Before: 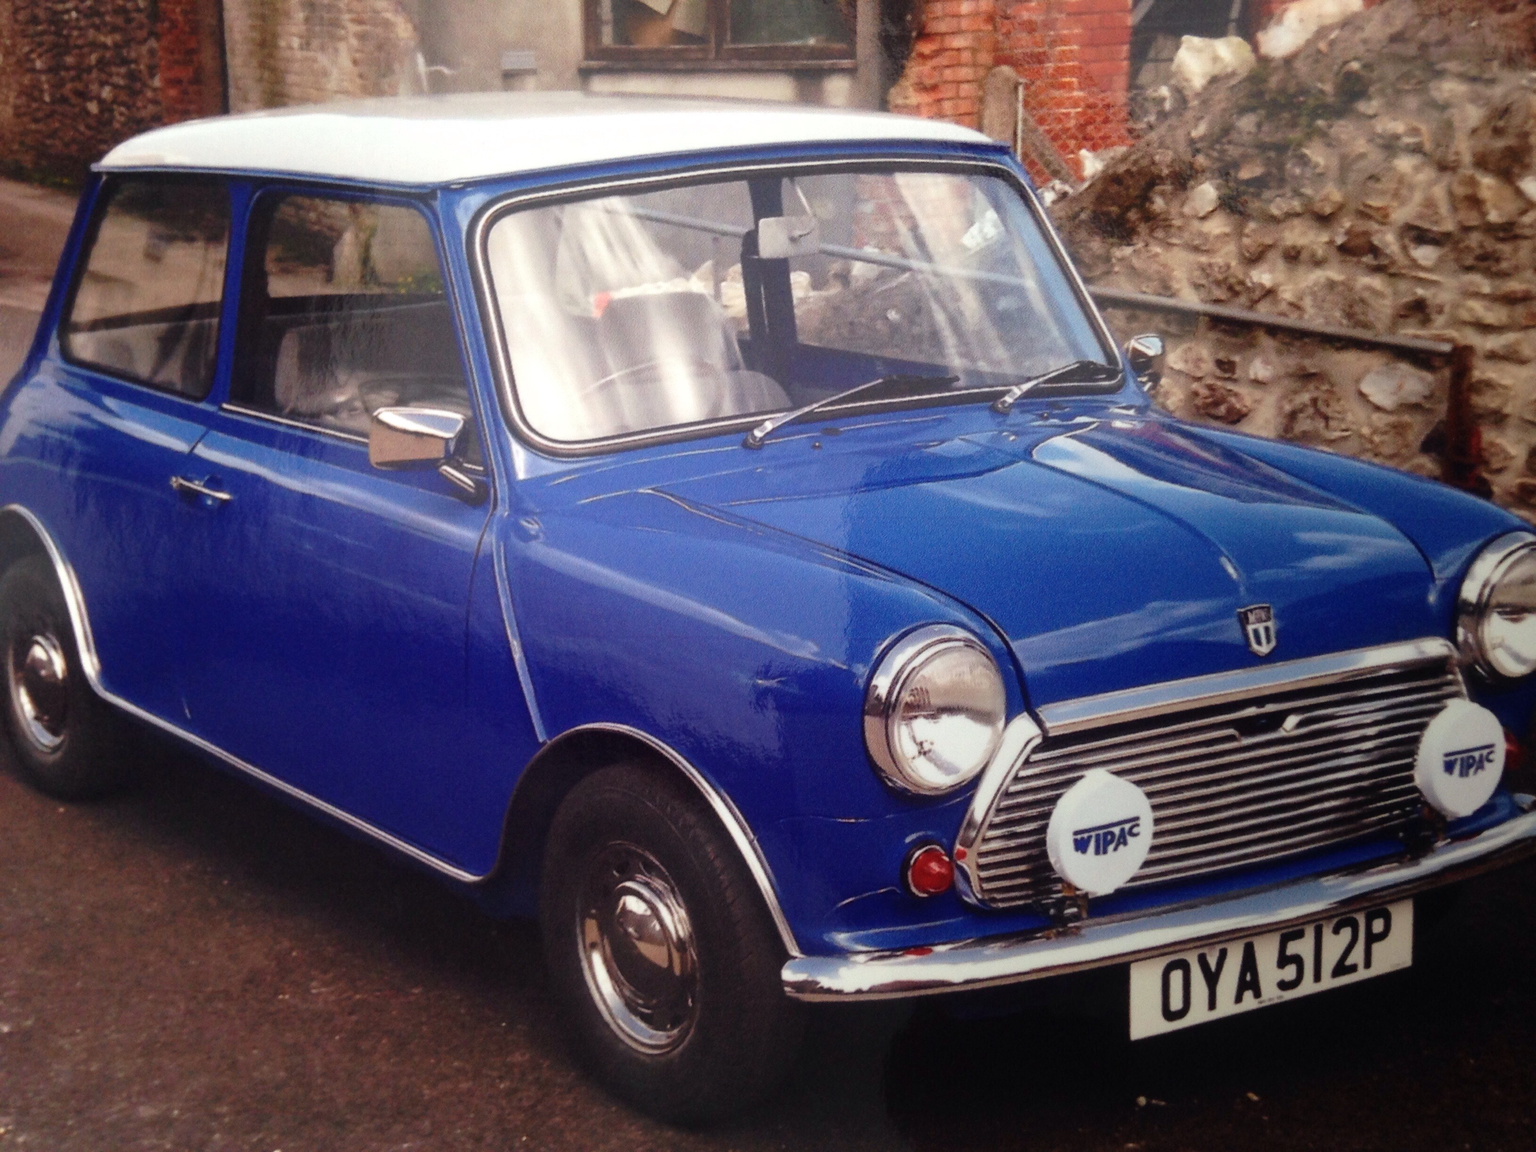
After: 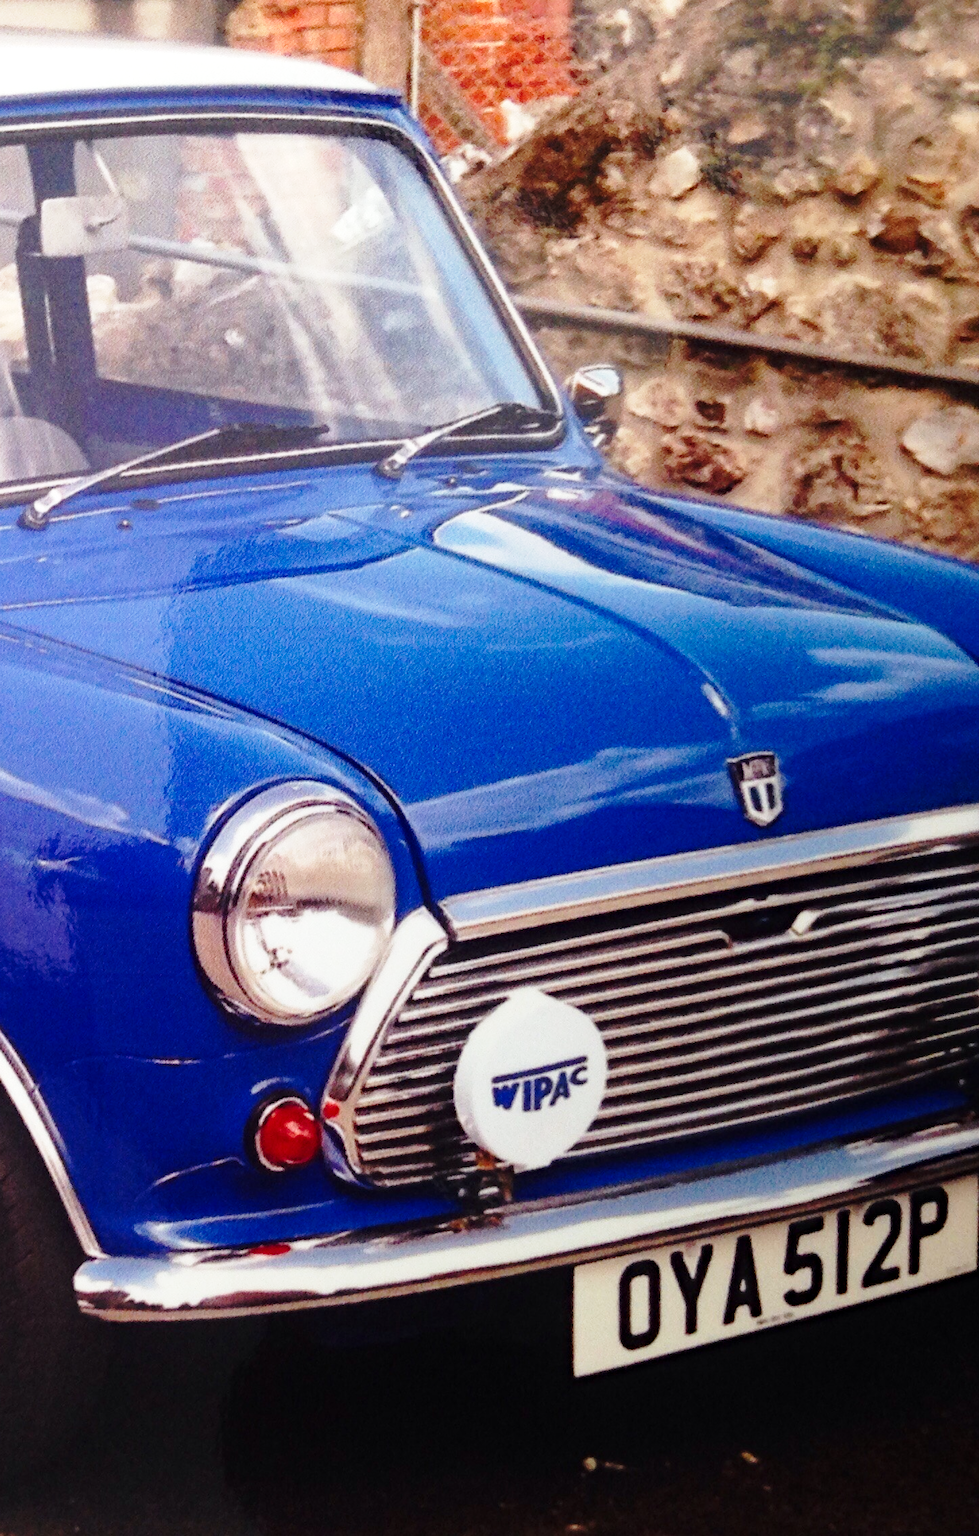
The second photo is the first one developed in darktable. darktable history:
haze removal: compatibility mode true, adaptive false
crop: left 47.528%, top 6.911%, right 7.943%
base curve: curves: ch0 [(0, 0) (0.028, 0.03) (0.121, 0.232) (0.46, 0.748) (0.859, 0.968) (1, 1)], preserve colors none
